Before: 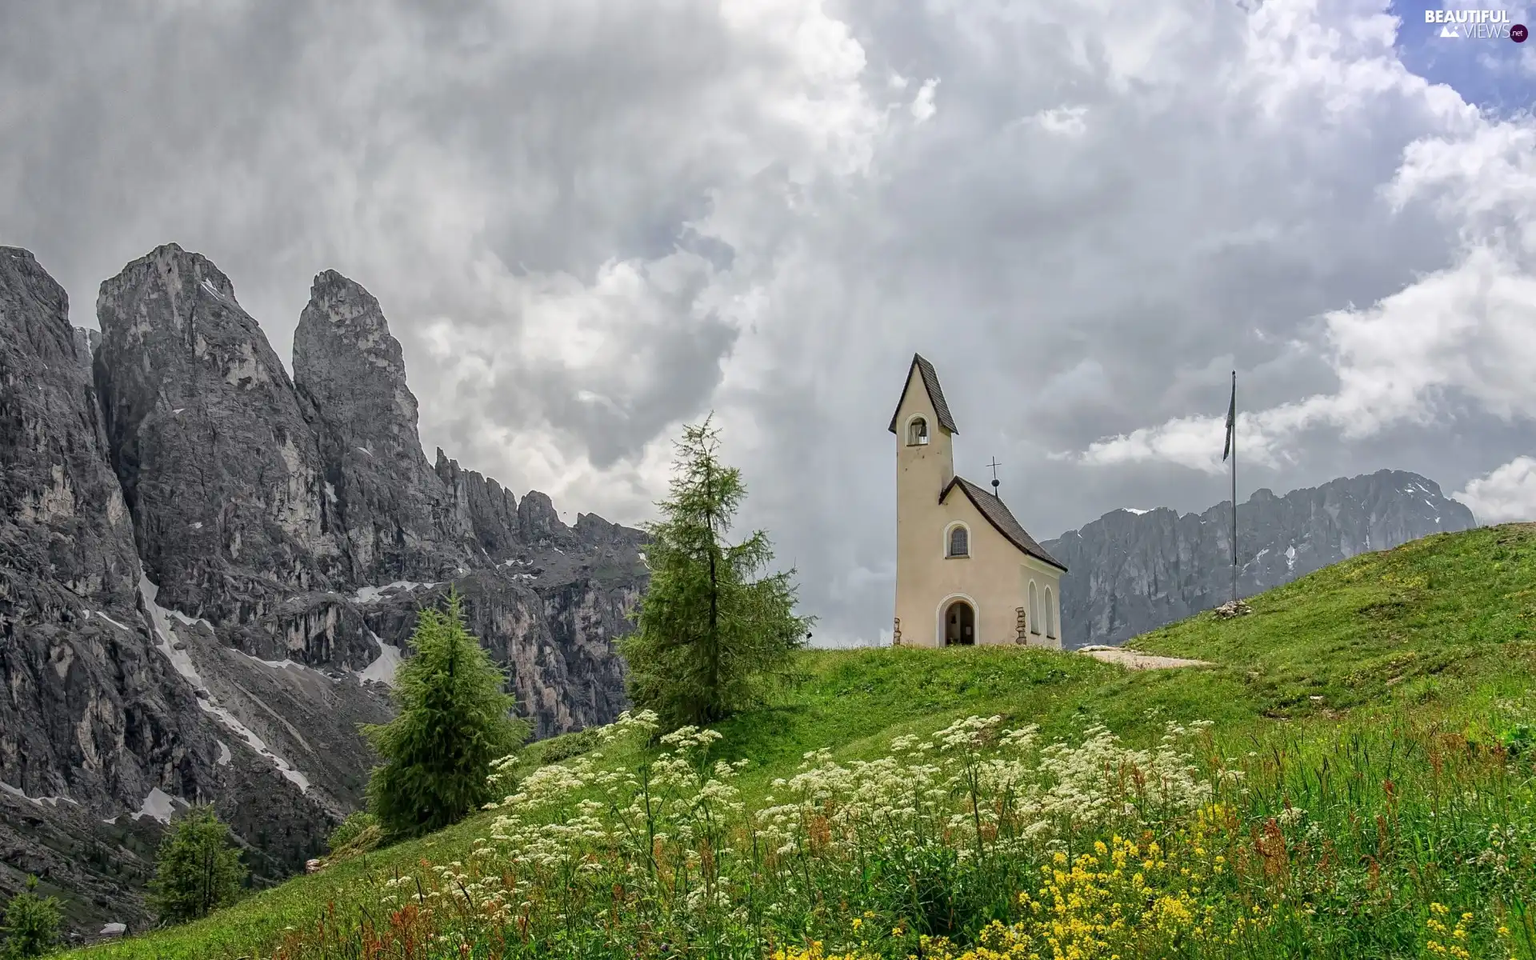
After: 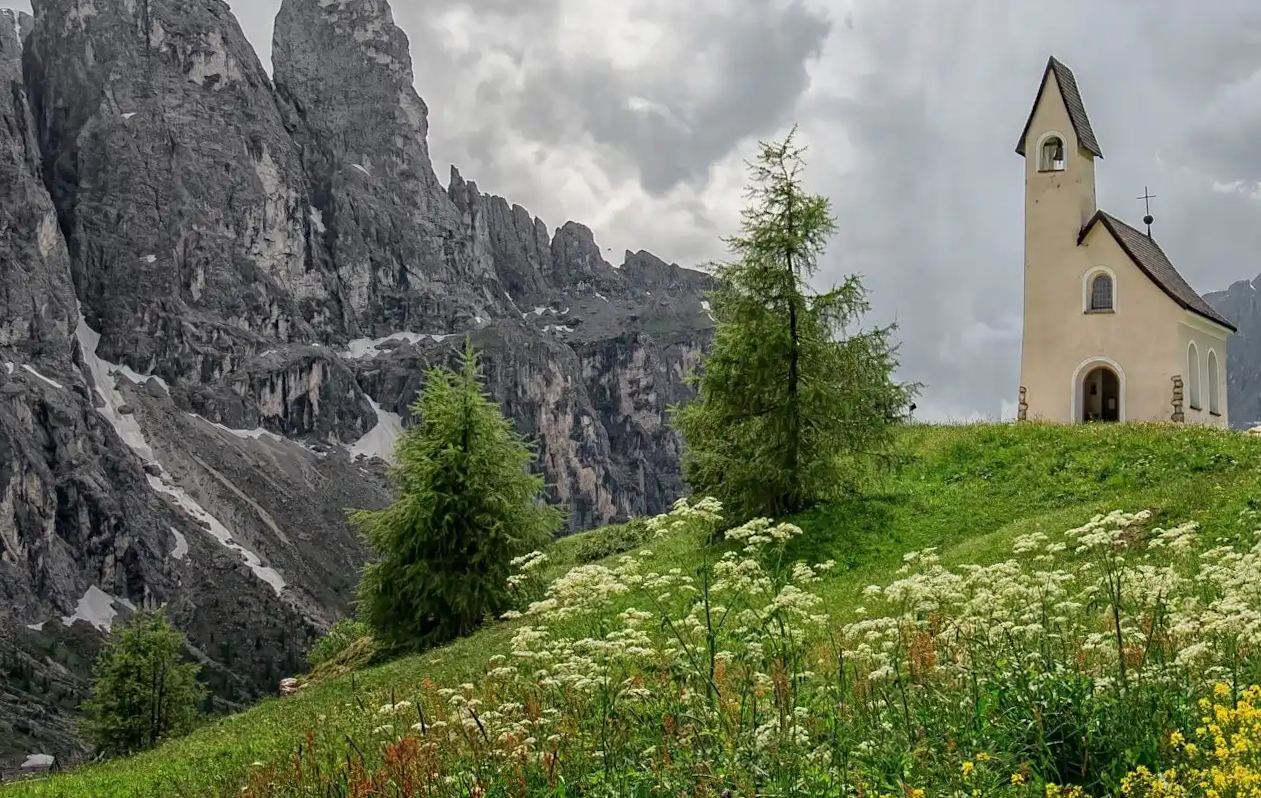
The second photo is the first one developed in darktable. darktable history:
crop and rotate: angle -0.802°, left 4.012%, top 32.004%, right 28.838%
